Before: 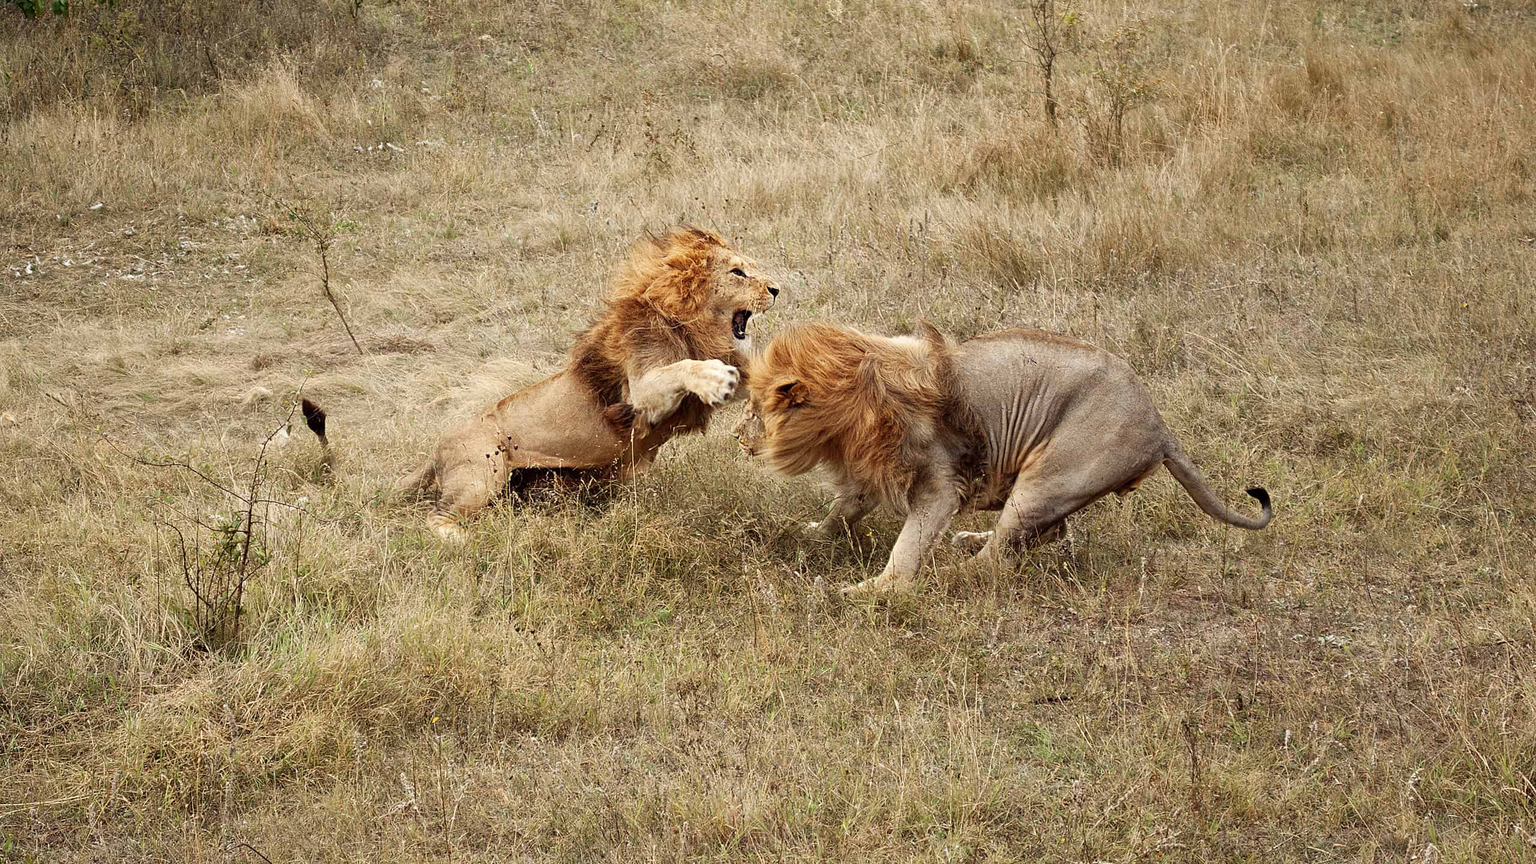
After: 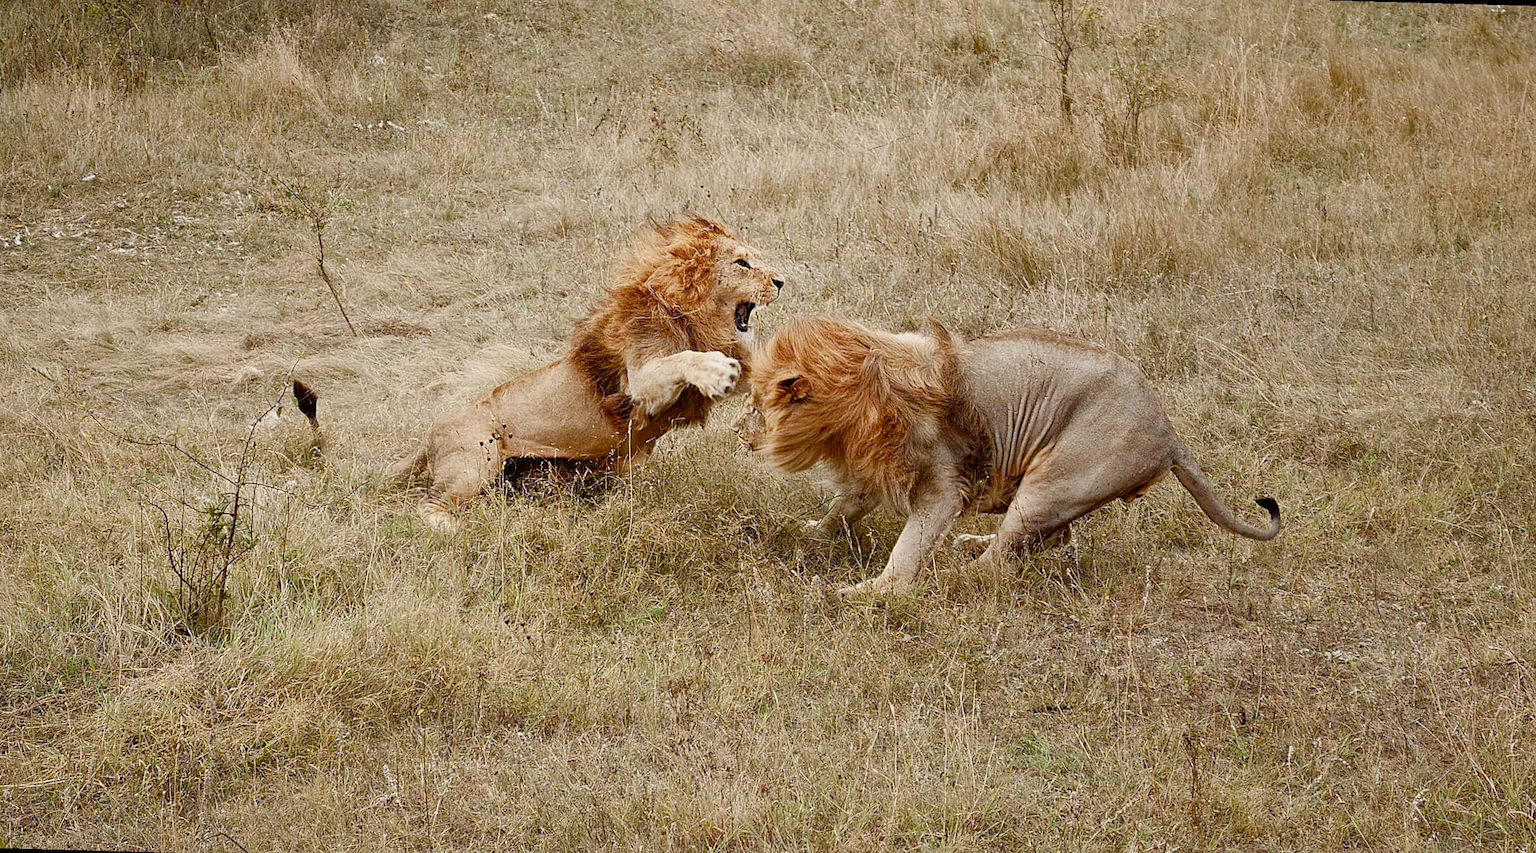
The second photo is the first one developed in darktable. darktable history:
sharpen: amount 0.2
color balance rgb: shadows lift › chroma 1%, shadows lift › hue 113°, highlights gain › chroma 0.2%, highlights gain › hue 333°, perceptual saturation grading › global saturation 20%, perceptual saturation grading › highlights -50%, perceptual saturation grading › shadows 25%, contrast -10%
rotate and perspective: rotation 1.57°, crop left 0.018, crop right 0.982, crop top 0.039, crop bottom 0.961
